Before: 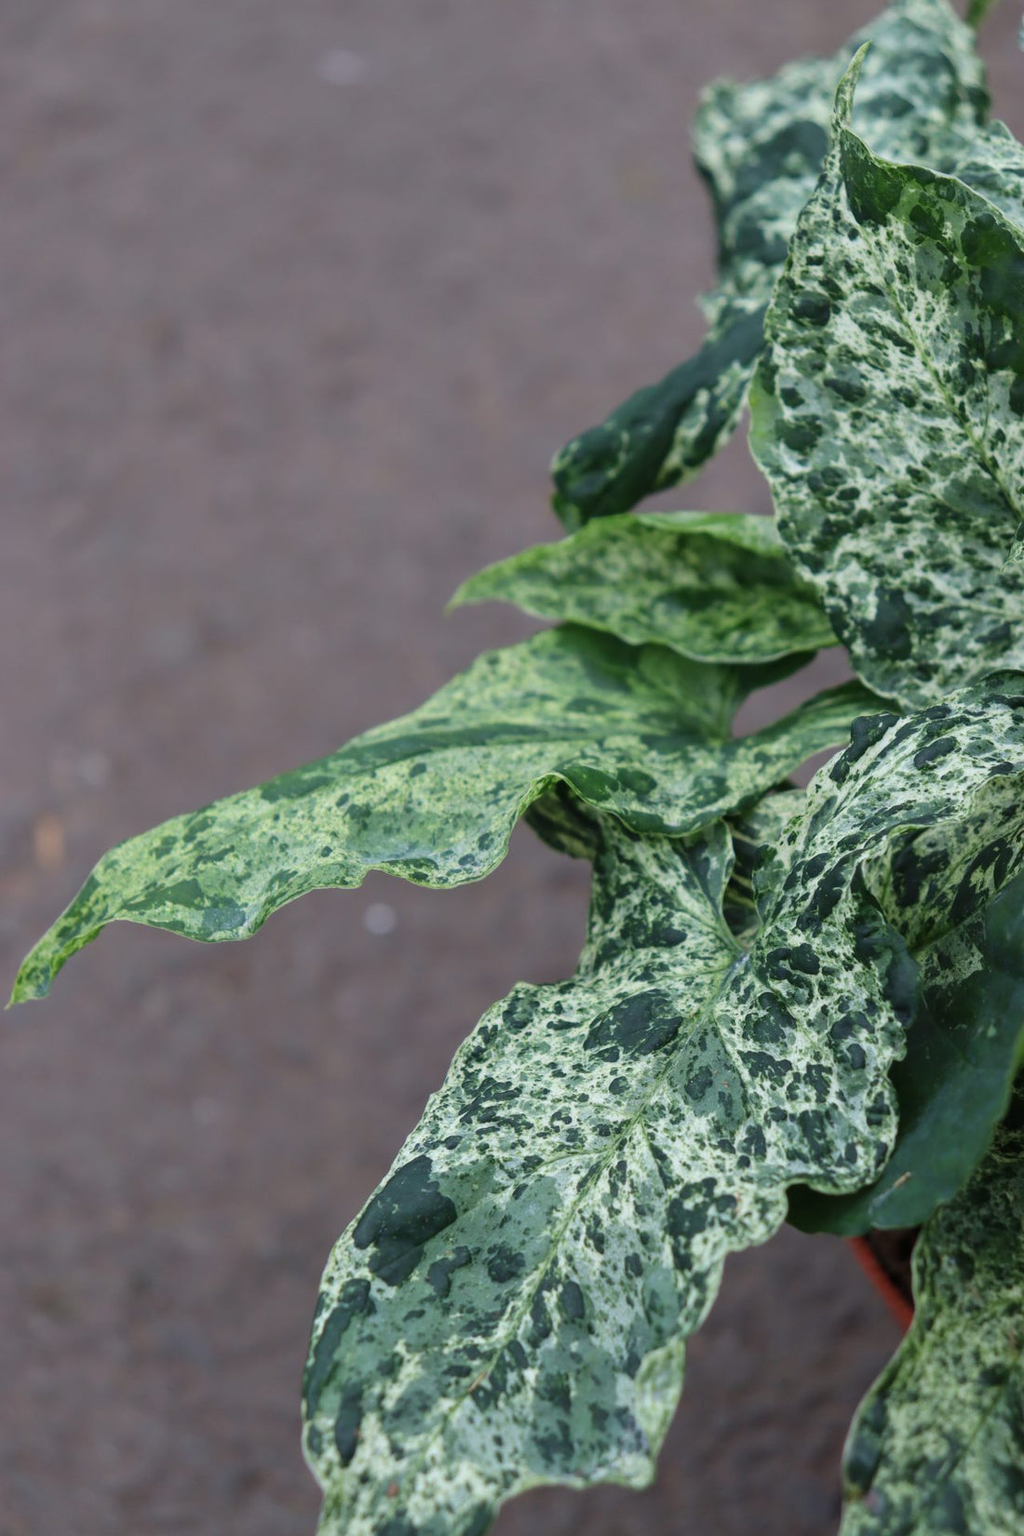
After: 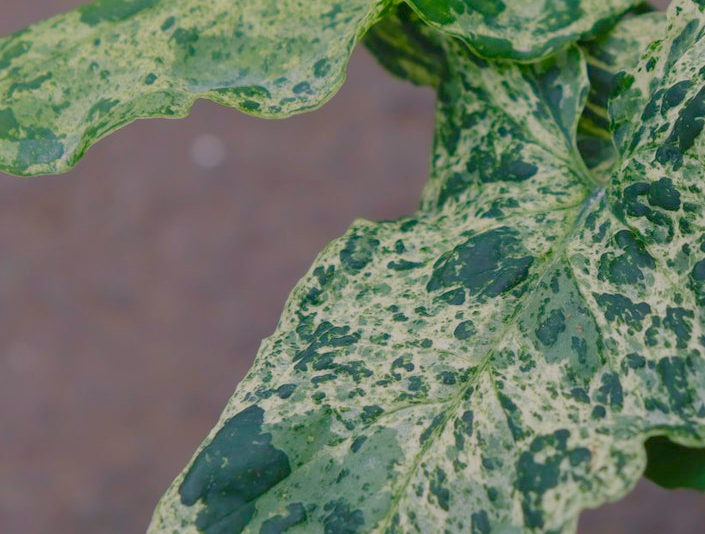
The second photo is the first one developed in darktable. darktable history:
crop: left 18.194%, top 50.703%, right 17.67%, bottom 16.878%
color balance rgb: power › hue 74.62°, highlights gain › chroma 3.79%, highlights gain › hue 57.6°, perceptual saturation grading › global saturation 20%, perceptual saturation grading › highlights -25.451%, perceptual saturation grading › shadows 49.318%, contrast -29.736%
